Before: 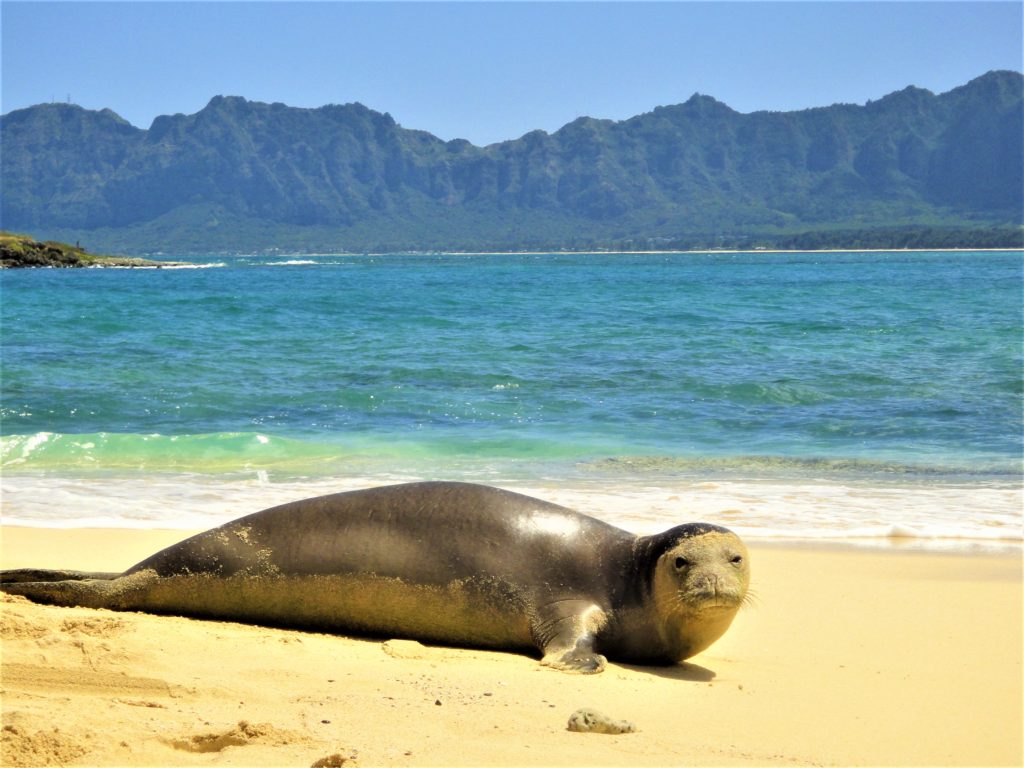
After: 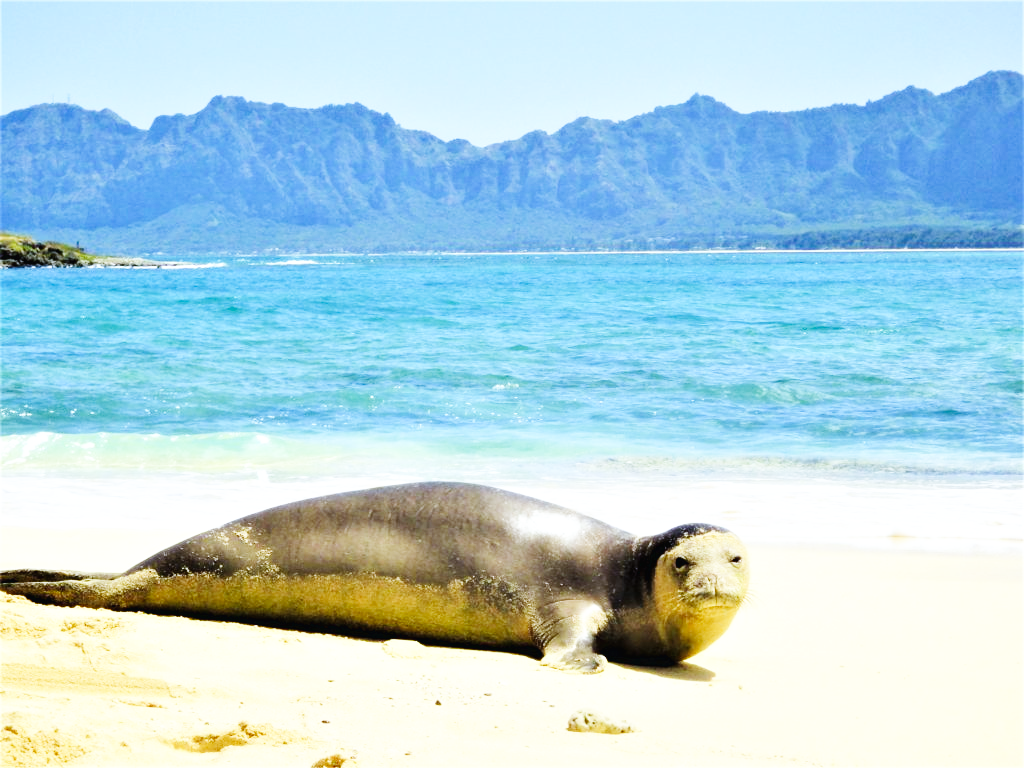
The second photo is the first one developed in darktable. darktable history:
white balance: red 0.926, green 1.003, blue 1.133
base curve: curves: ch0 [(0, 0.003) (0.001, 0.002) (0.006, 0.004) (0.02, 0.022) (0.048, 0.086) (0.094, 0.234) (0.162, 0.431) (0.258, 0.629) (0.385, 0.8) (0.548, 0.918) (0.751, 0.988) (1, 1)], preserve colors none
